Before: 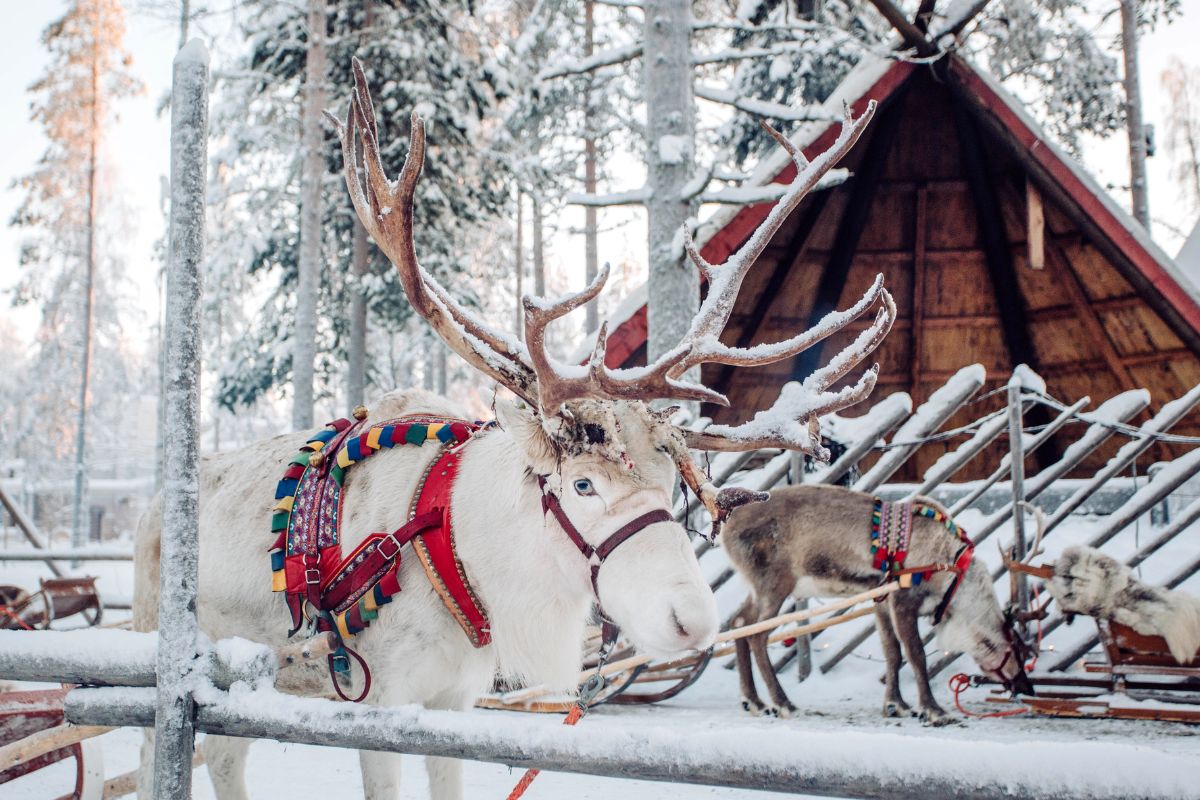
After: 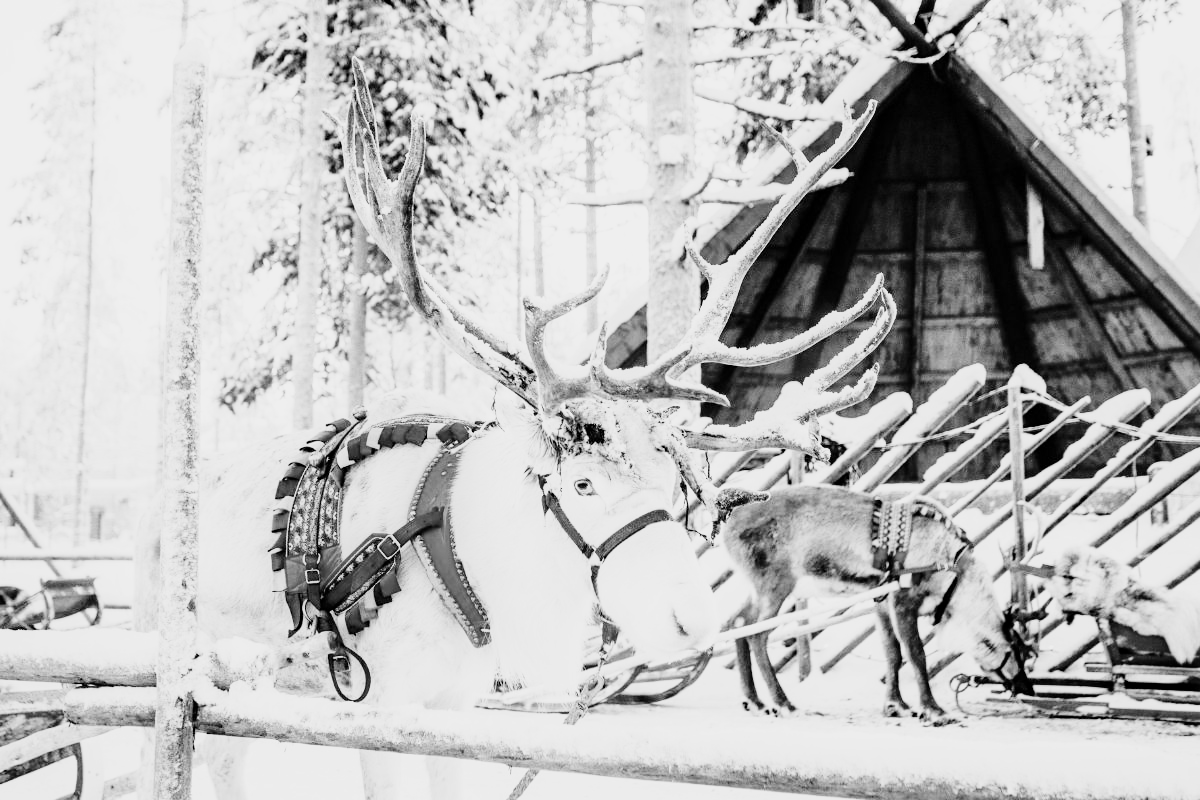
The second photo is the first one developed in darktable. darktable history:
monochrome: a -74.22, b 78.2
contrast brightness saturation: contrast 0.14
base curve: curves: ch0 [(0, 0) (0.028, 0.03) (0.105, 0.232) (0.387, 0.748) (0.754, 0.968) (1, 1)], fusion 1, exposure shift 0.576, preserve colors none
